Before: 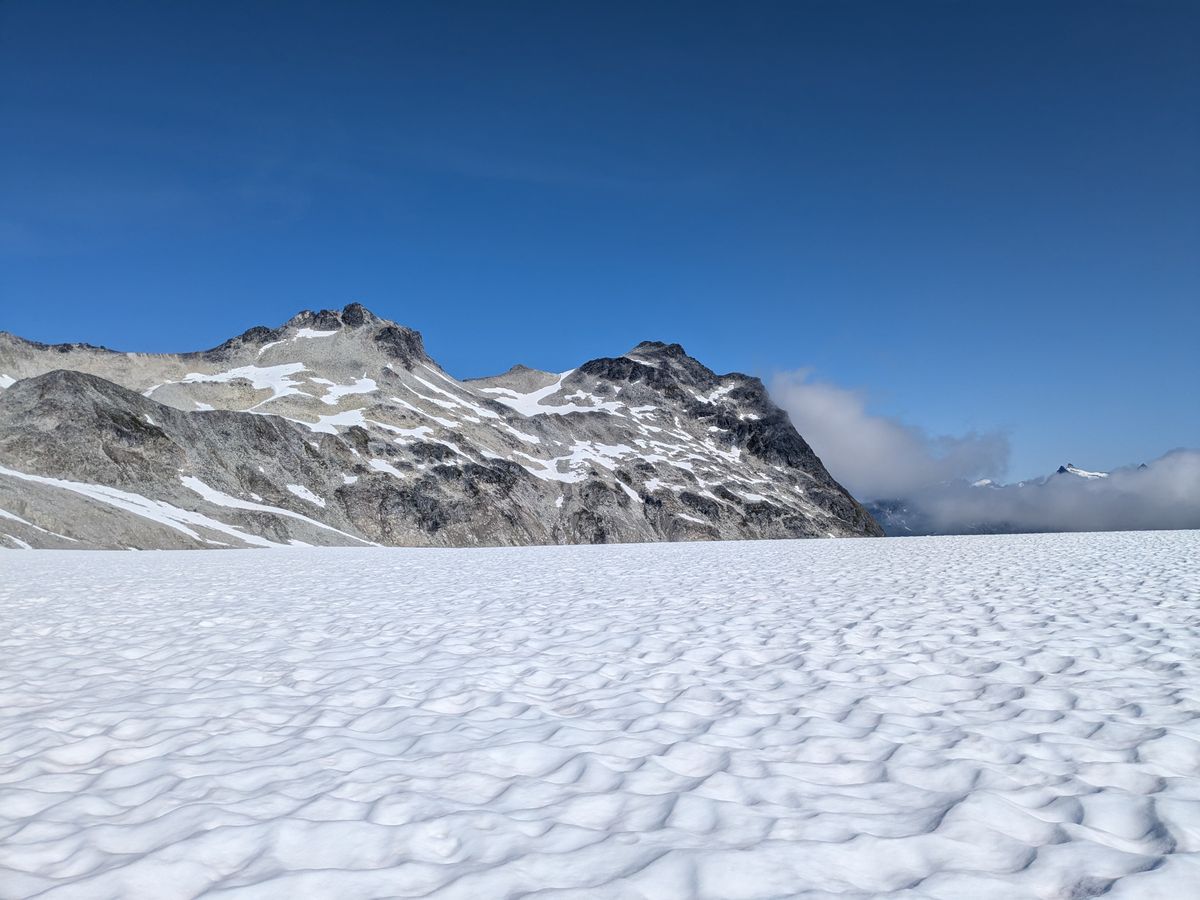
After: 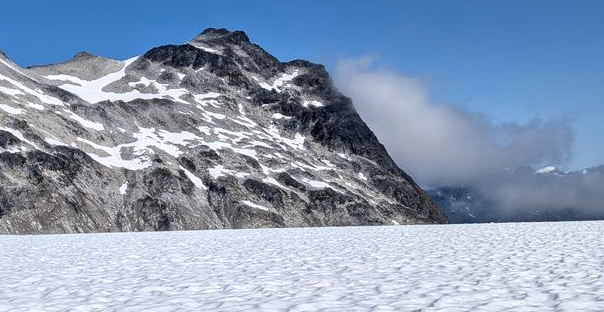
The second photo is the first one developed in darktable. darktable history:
crop: left 36.414%, top 34.791%, right 13.218%, bottom 30.463%
local contrast: mode bilateral grid, contrast 19, coarseness 49, detail 161%, midtone range 0.2
